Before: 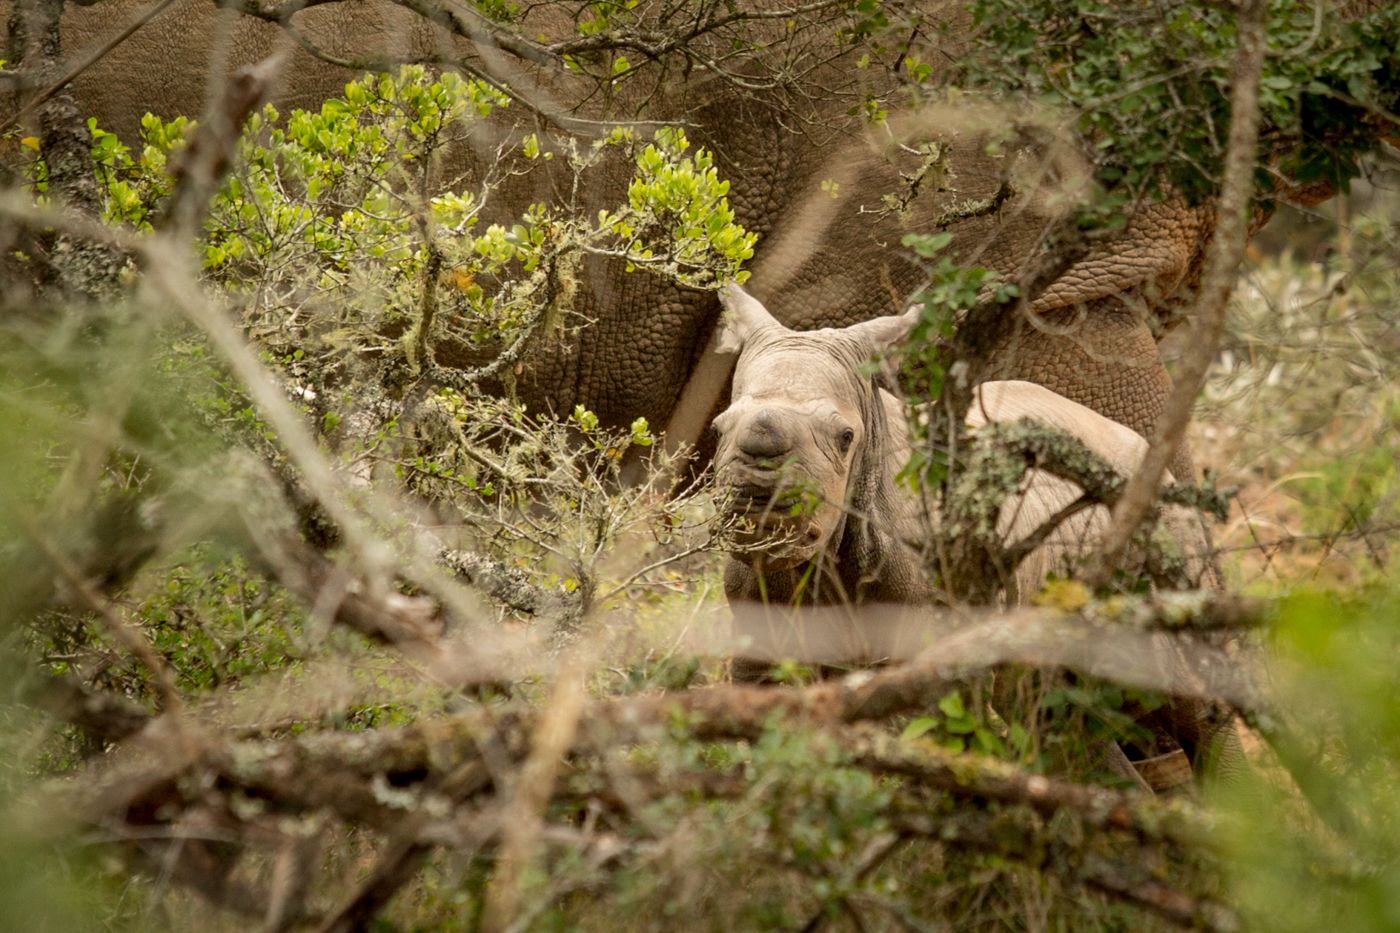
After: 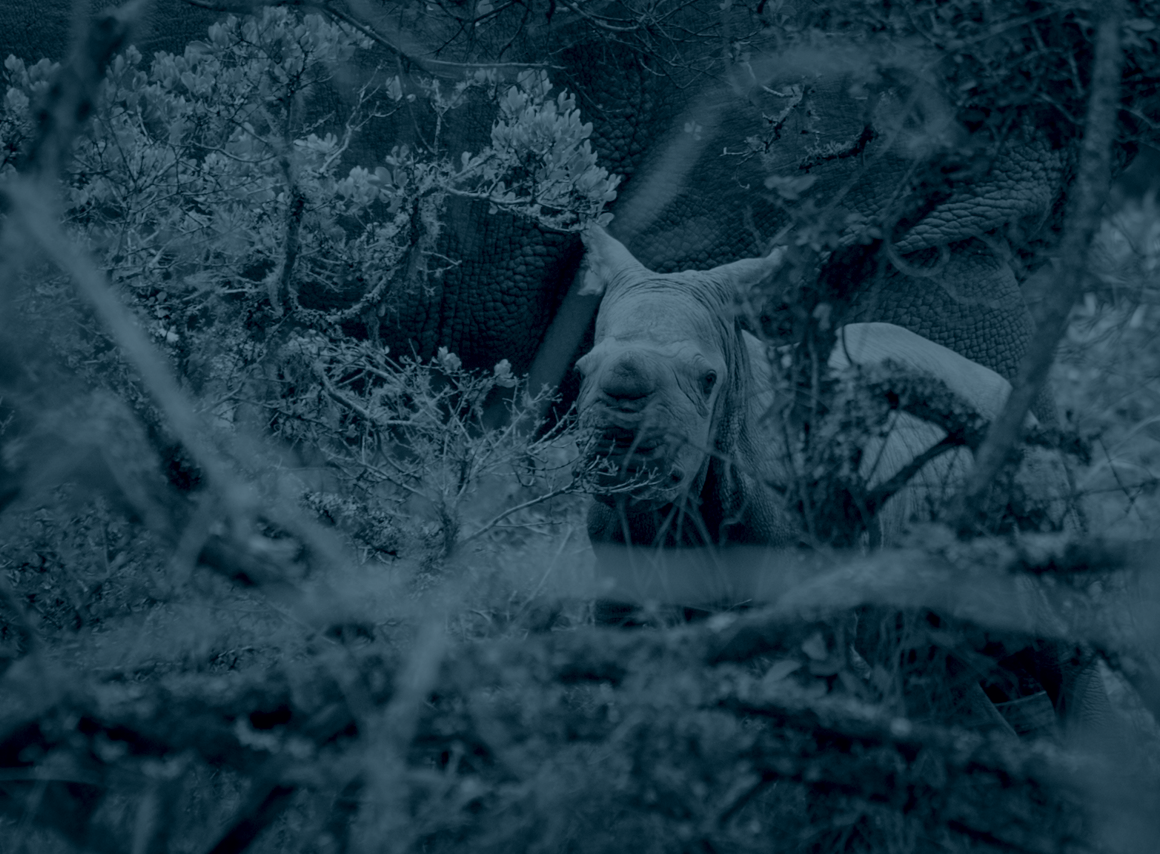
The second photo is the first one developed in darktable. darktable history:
crop: left 9.807%, top 6.259%, right 7.334%, bottom 2.177%
colorize: hue 194.4°, saturation 29%, source mix 61.75%, lightness 3.98%, version 1
